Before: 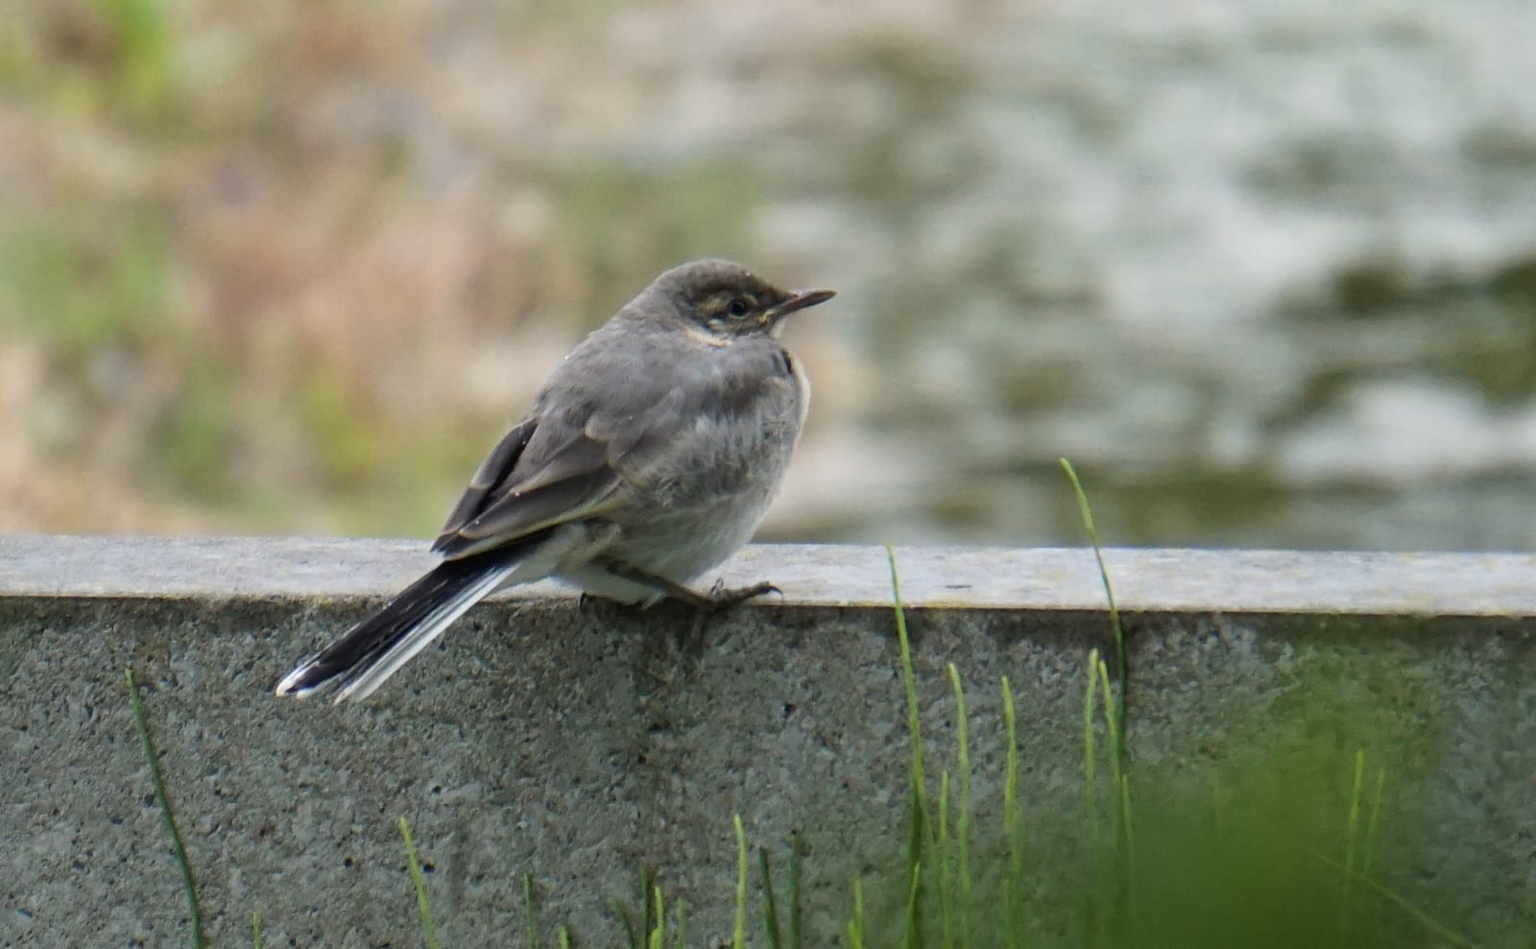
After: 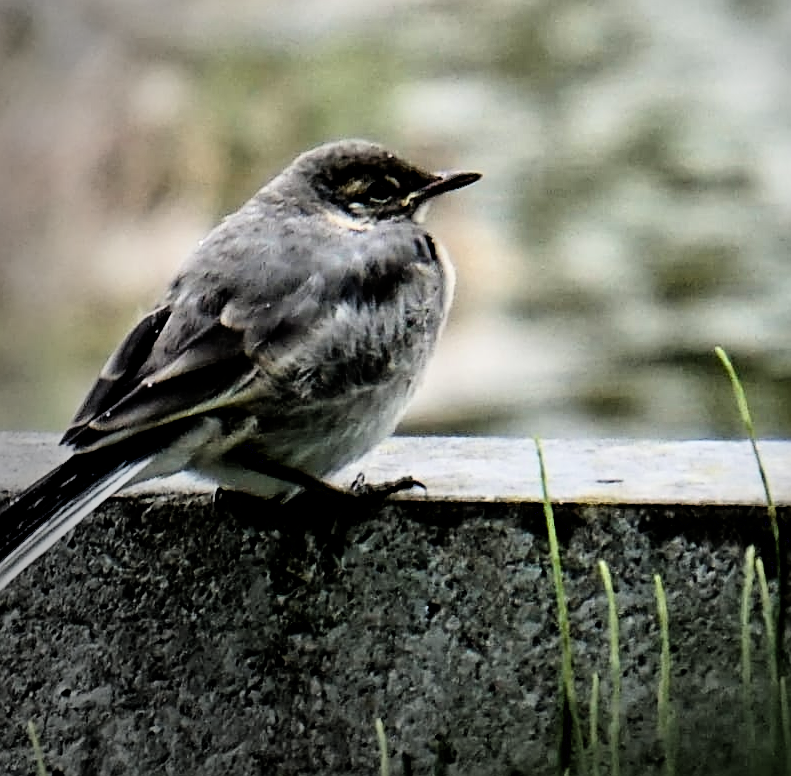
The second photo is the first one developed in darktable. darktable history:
sharpen: on, module defaults
crop and rotate: angle 0.02°, left 24.353%, top 13.219%, right 26.156%, bottom 8.224%
contrast equalizer: y [[0.586, 0.584, 0.576, 0.565, 0.552, 0.539], [0.5 ×6], [0.97, 0.959, 0.919, 0.859, 0.789, 0.717], [0 ×6], [0 ×6]]
vignetting: fall-off start 73.57%, center (0.22, -0.235)
tone equalizer: -7 EV 0.18 EV, -6 EV 0.12 EV, -5 EV 0.08 EV, -4 EV 0.04 EV, -2 EV -0.02 EV, -1 EV -0.04 EV, +0 EV -0.06 EV, luminance estimator HSV value / RGB max
exposure: black level correction 0.025, exposure 0.182 EV, compensate highlight preservation false
filmic rgb: black relative exposure -5.42 EV, white relative exposure 2.85 EV, dynamic range scaling -37.73%, hardness 4, contrast 1.605, highlights saturation mix -0.93%
